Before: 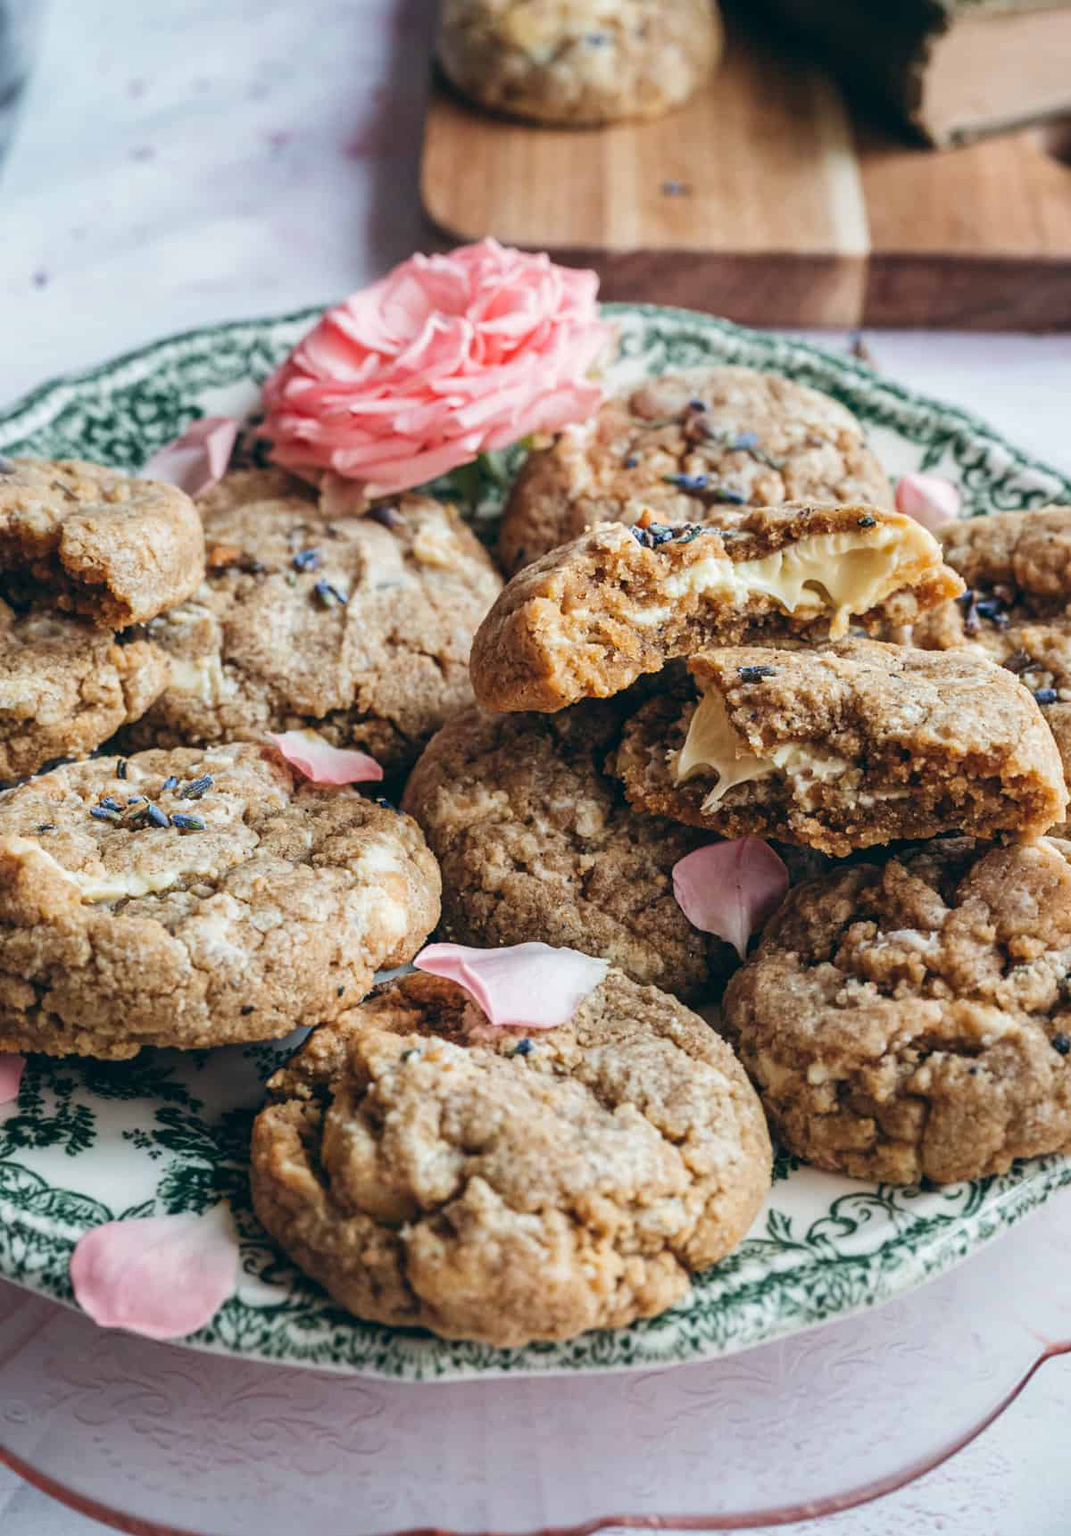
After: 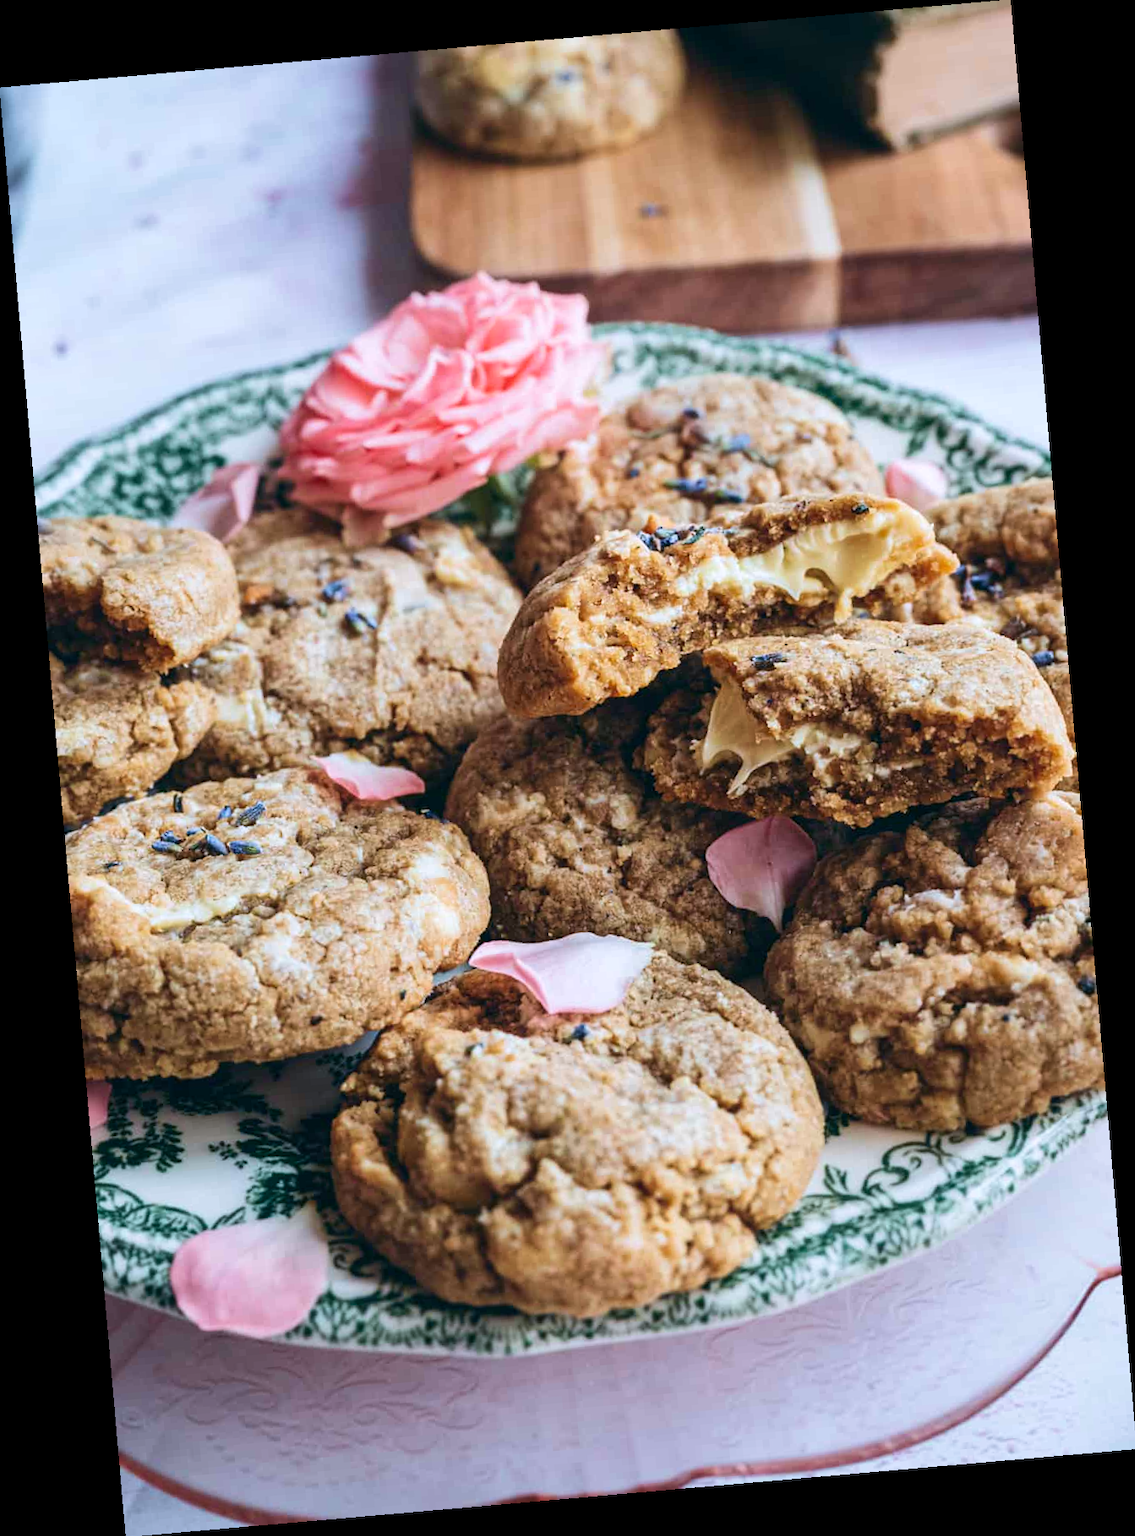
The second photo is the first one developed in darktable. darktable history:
white balance: red 0.984, blue 1.059
velvia: on, module defaults
rotate and perspective: rotation -4.98°, automatic cropping off
contrast brightness saturation: contrast 0.1, brightness 0.02, saturation 0.02
